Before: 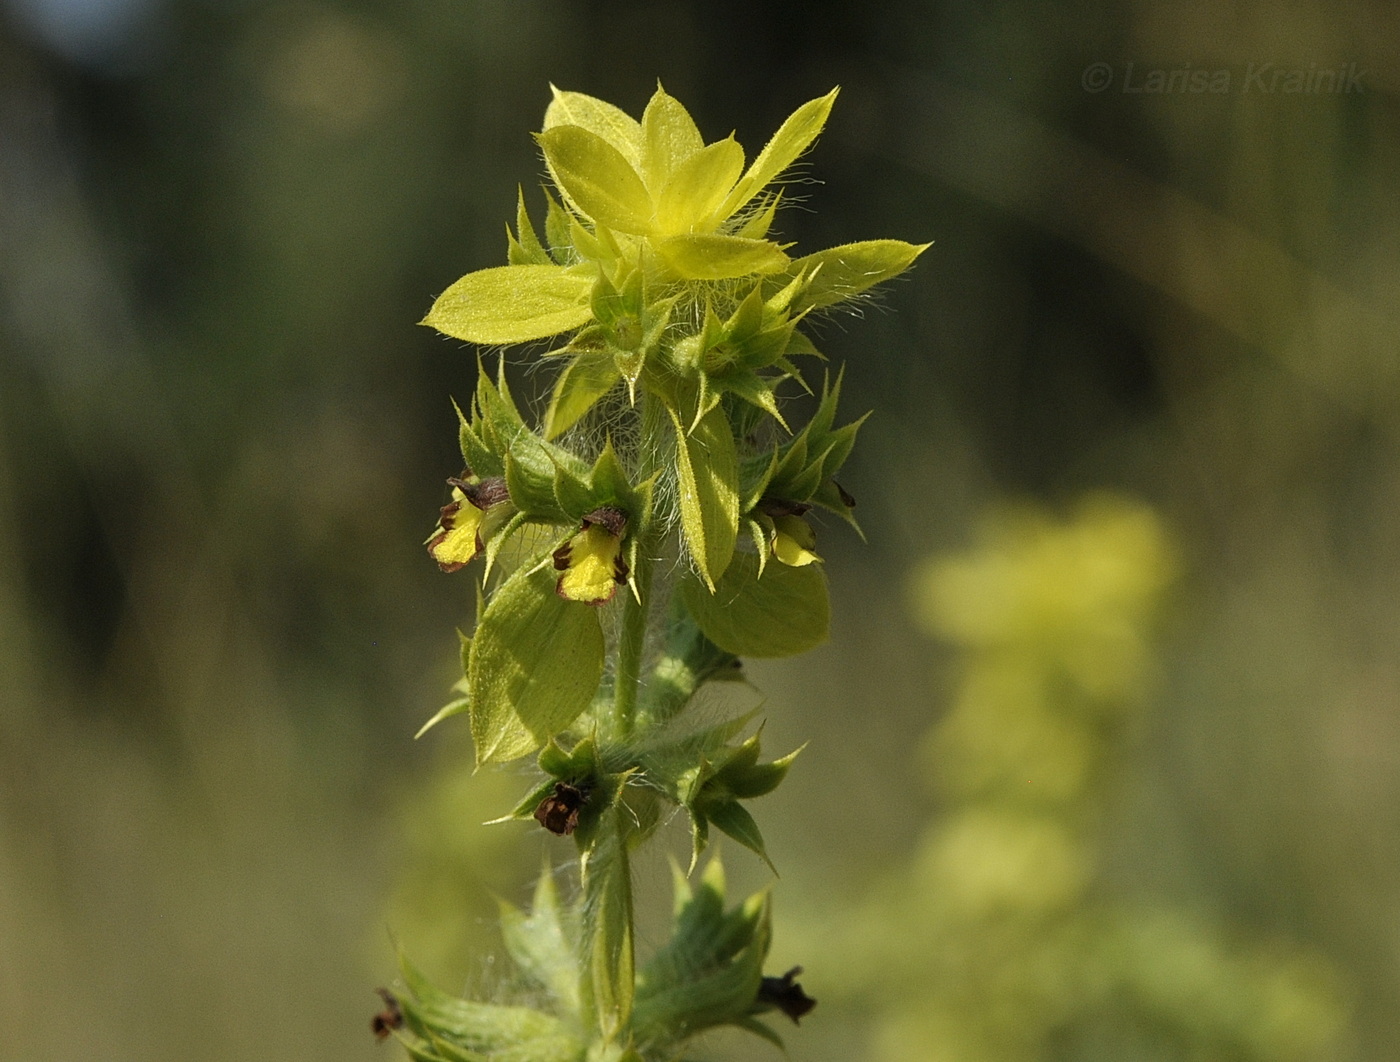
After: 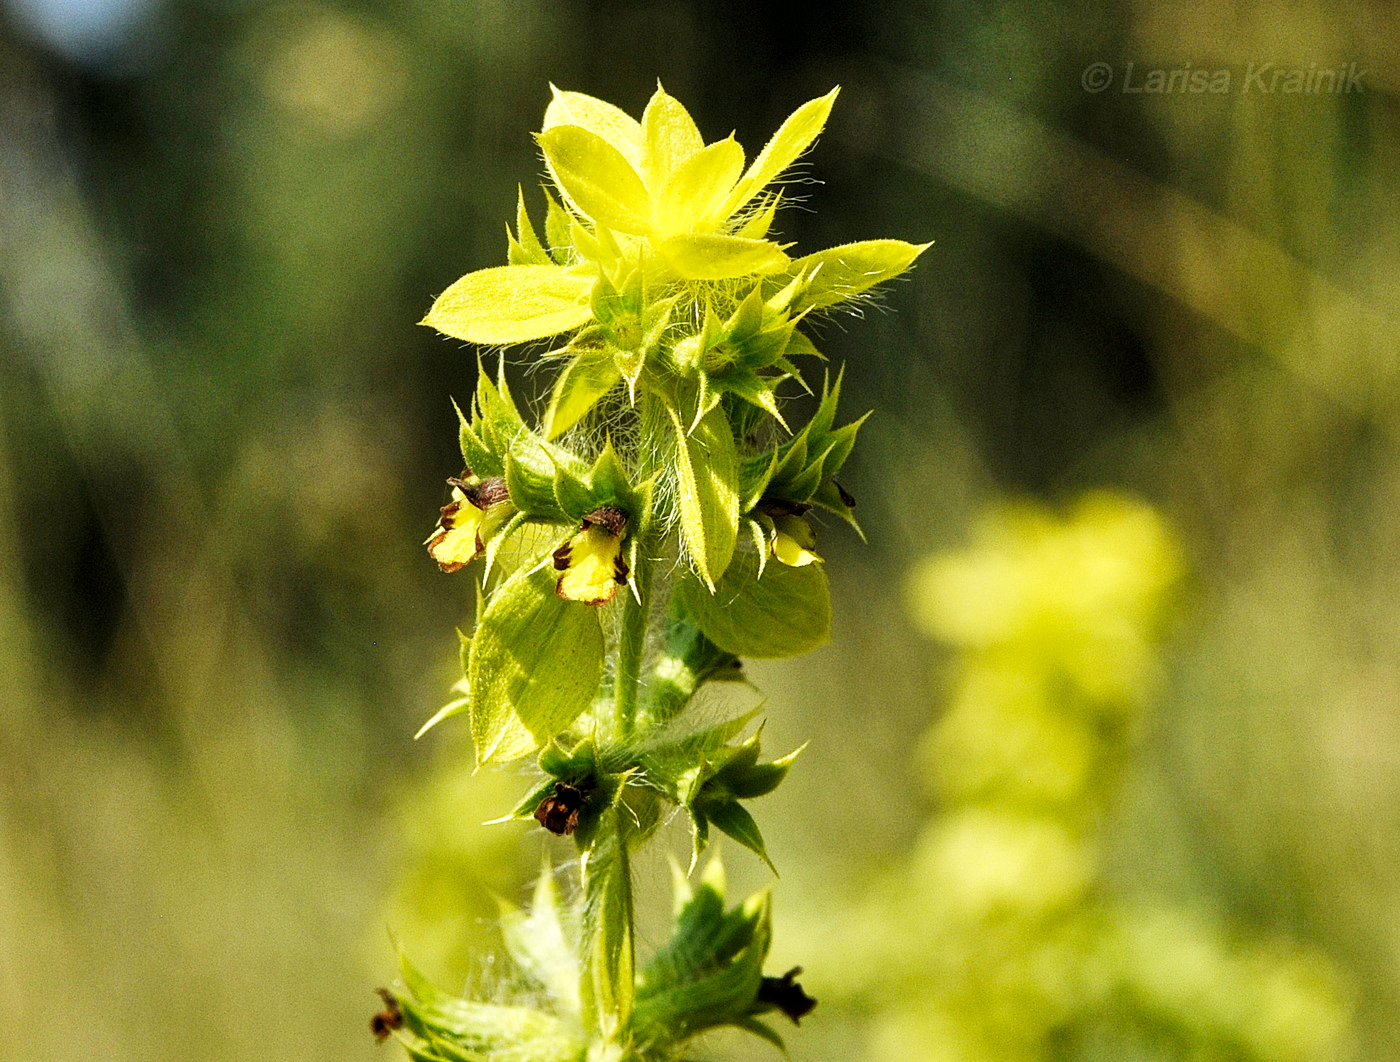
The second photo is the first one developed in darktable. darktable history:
base curve: curves: ch0 [(0, 0) (0.007, 0.004) (0.027, 0.03) (0.046, 0.07) (0.207, 0.54) (0.442, 0.872) (0.673, 0.972) (1, 1)], preserve colors none
shadows and highlights: soften with gaussian
local contrast: highlights 100%, shadows 100%, detail 120%, midtone range 0.2
exposure: black level correction 0.001, compensate highlight preservation false
